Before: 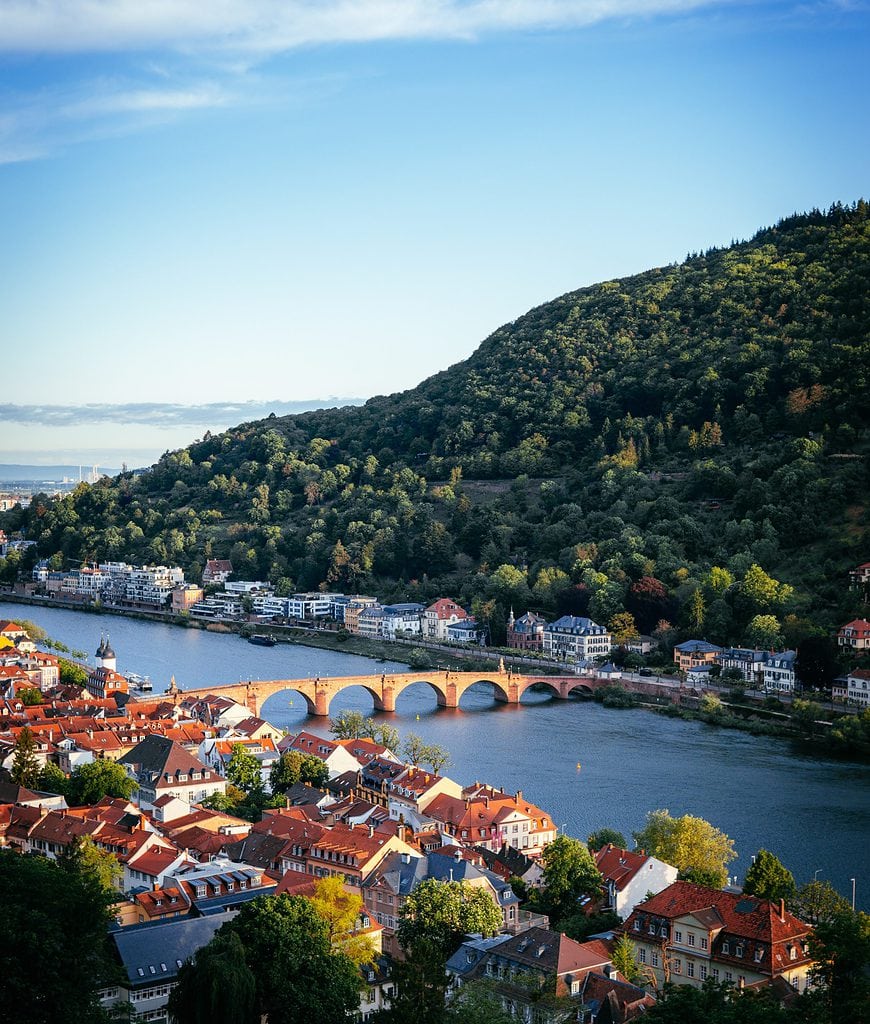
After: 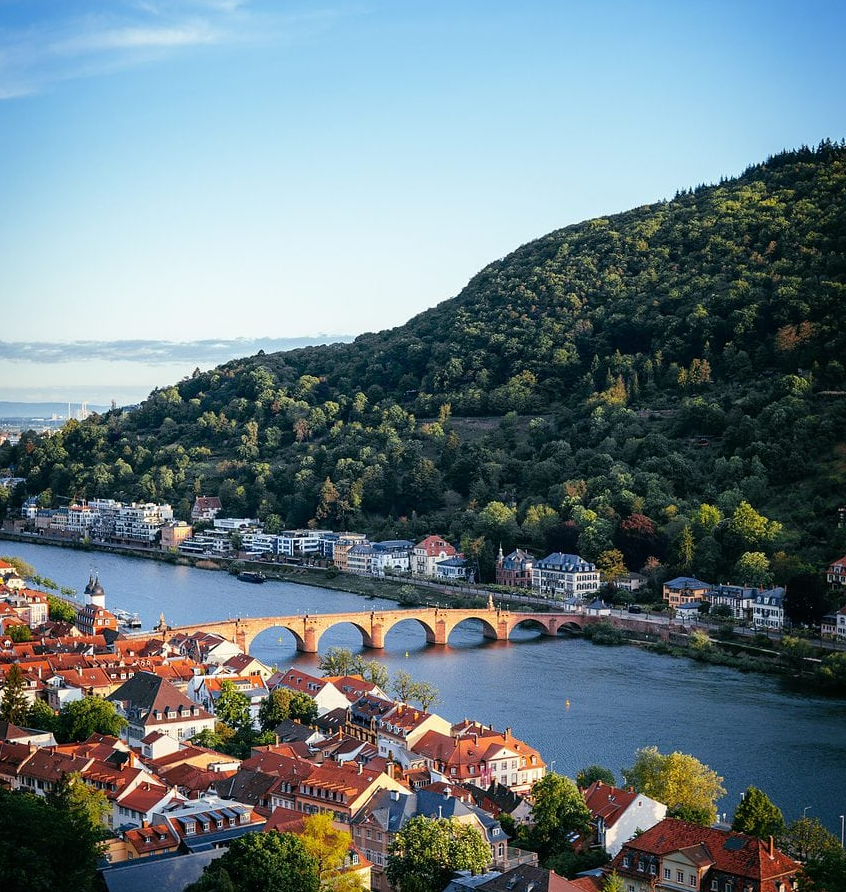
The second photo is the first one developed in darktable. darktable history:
exposure: exposure -0.004 EV, compensate highlight preservation false
crop: left 1.31%, top 6.18%, right 1.355%, bottom 6.659%
